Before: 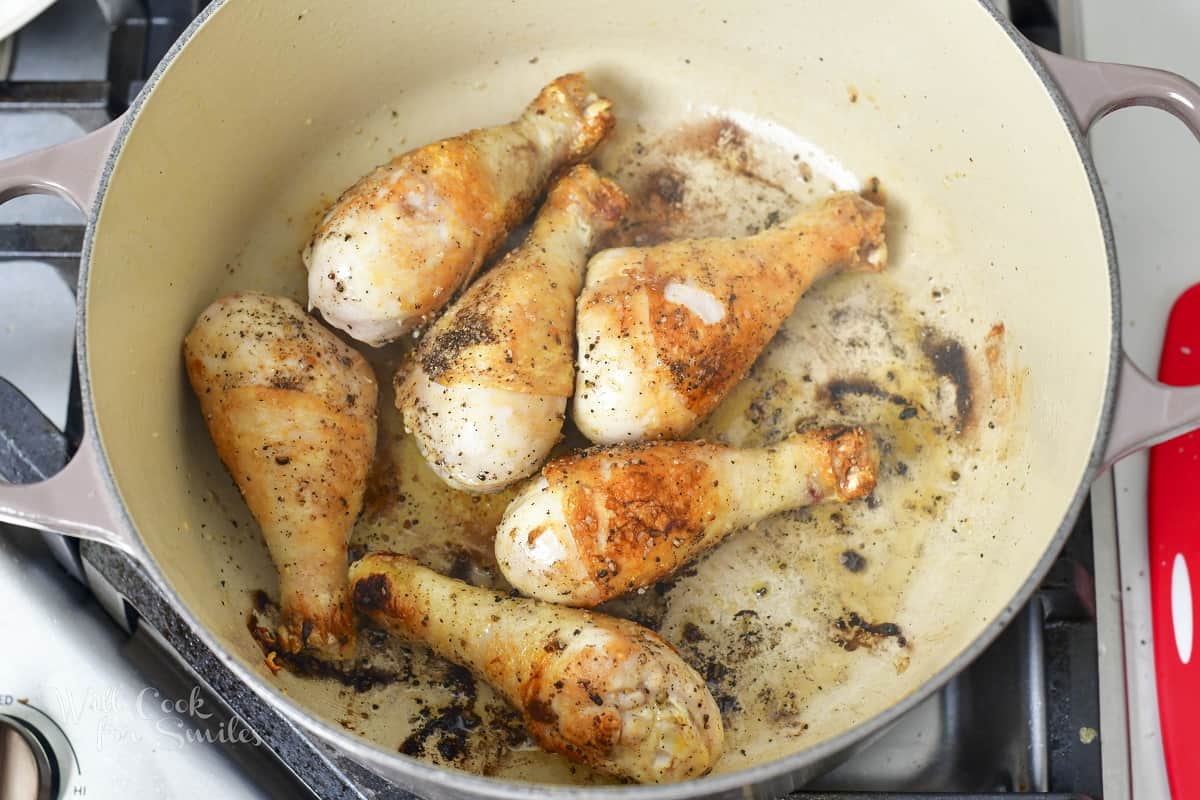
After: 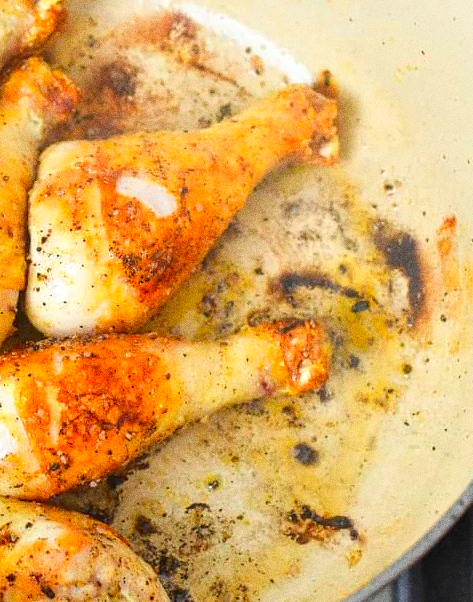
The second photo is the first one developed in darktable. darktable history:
grain: coarseness 0.09 ISO, strength 40%
crop: left 45.721%, top 13.393%, right 14.118%, bottom 10.01%
color zones: curves: ch0 [(0.224, 0.526) (0.75, 0.5)]; ch1 [(0.055, 0.526) (0.224, 0.761) (0.377, 0.526) (0.75, 0.5)]
